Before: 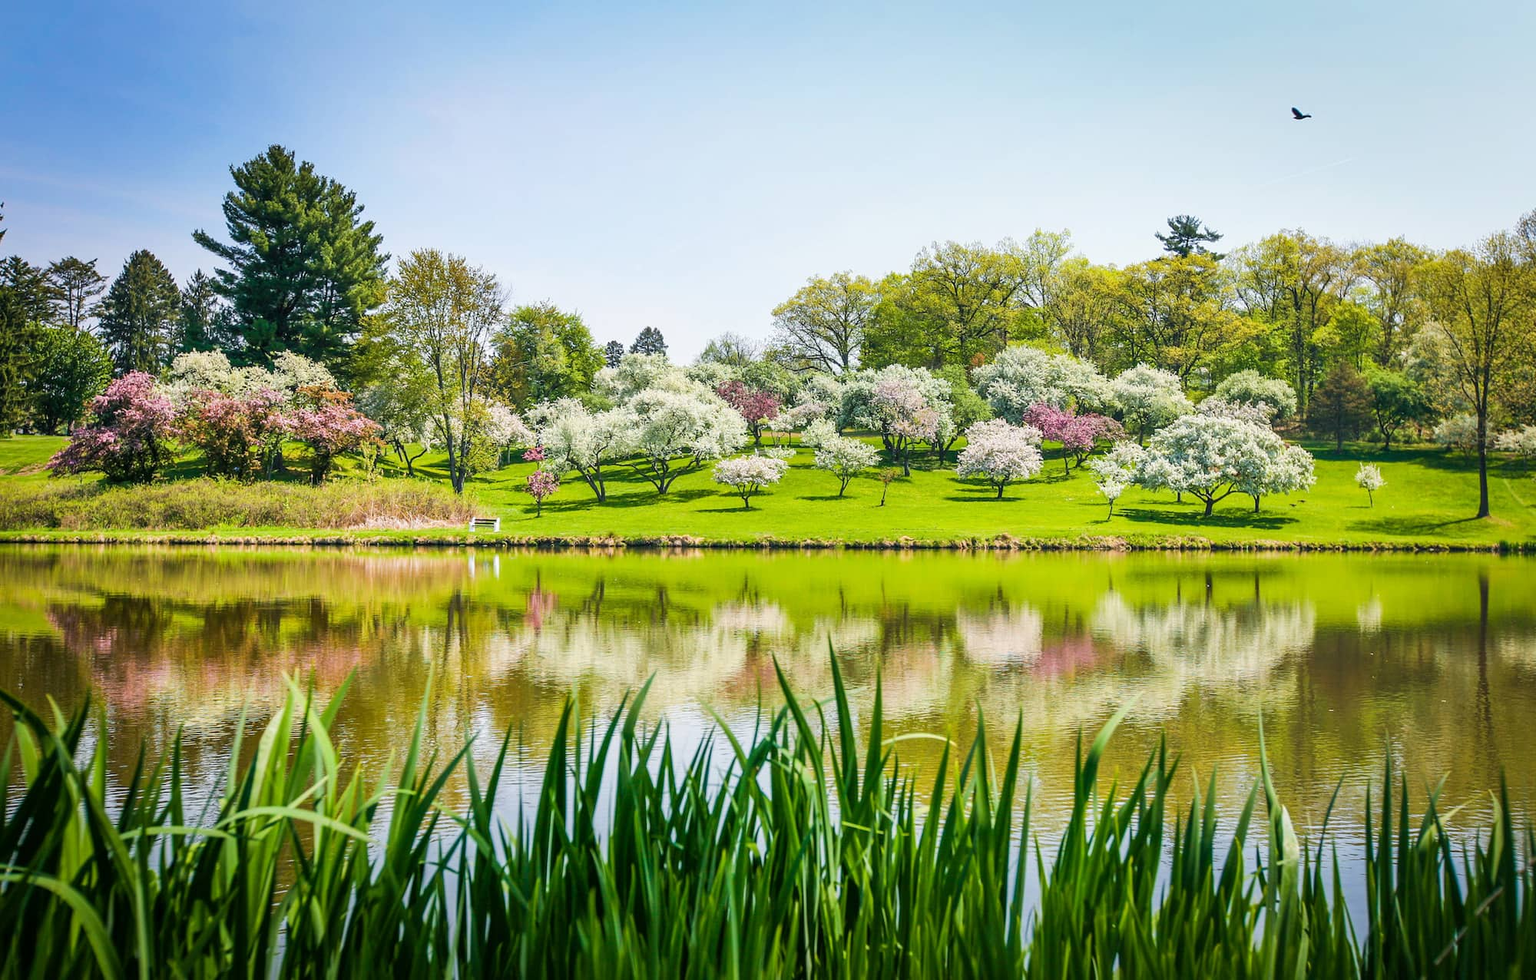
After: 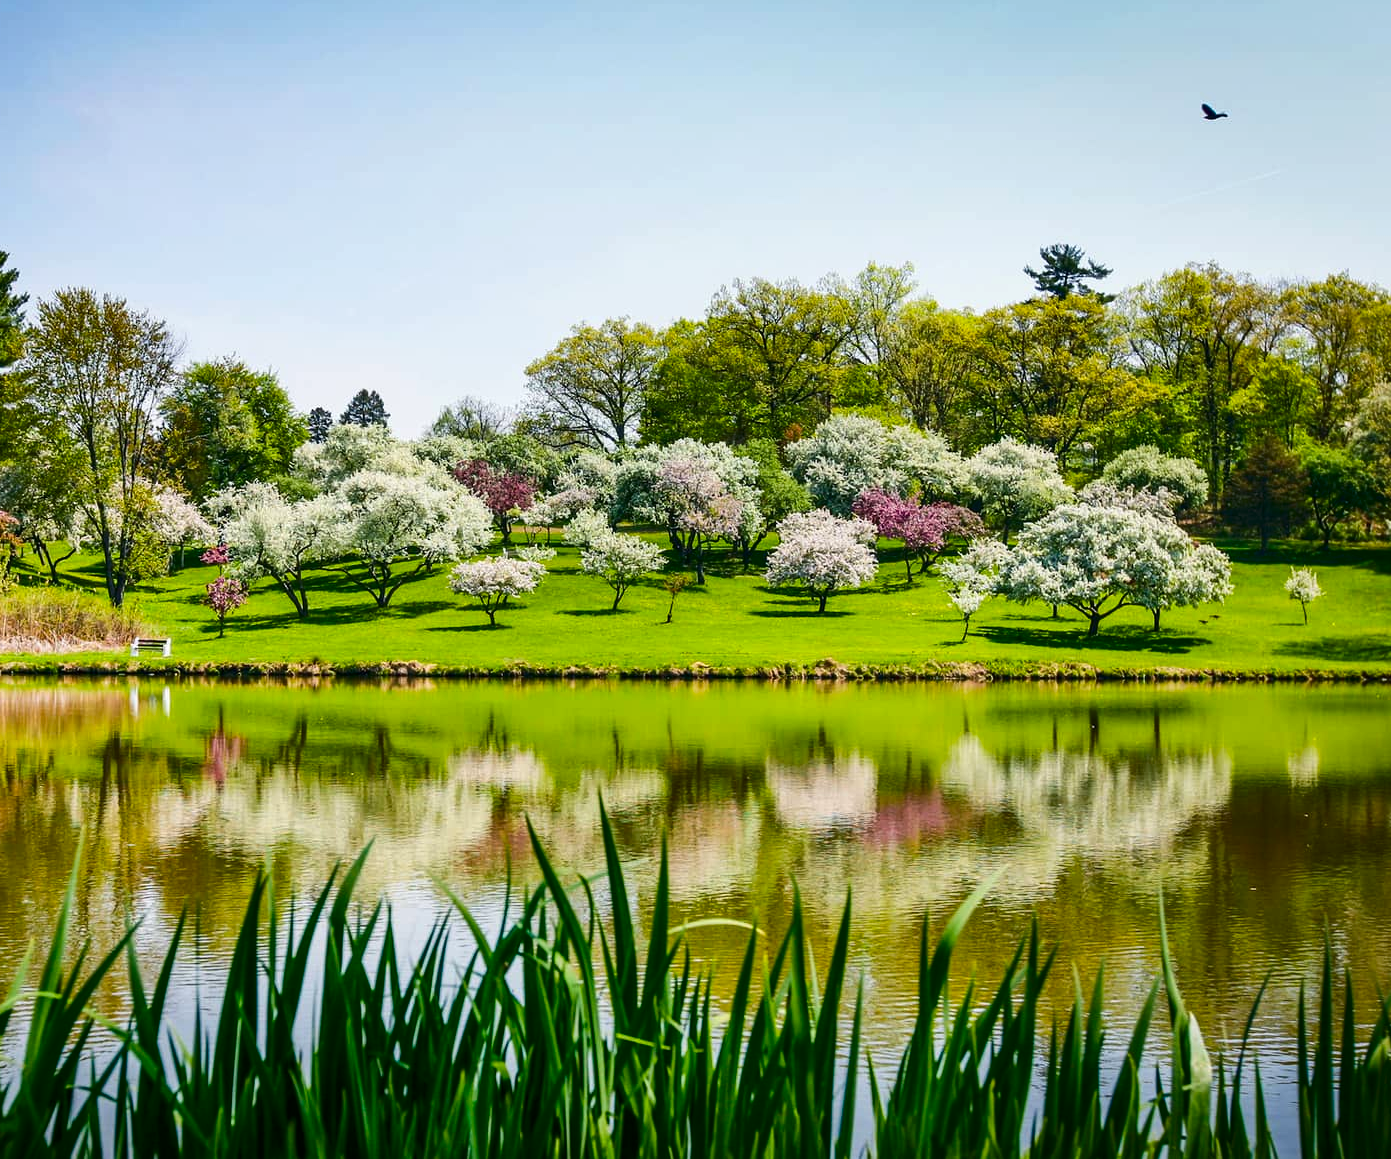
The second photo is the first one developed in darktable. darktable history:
contrast brightness saturation: contrast 0.13, brightness -0.24, saturation 0.14
crop and rotate: left 24.034%, top 2.838%, right 6.406%, bottom 6.299%
